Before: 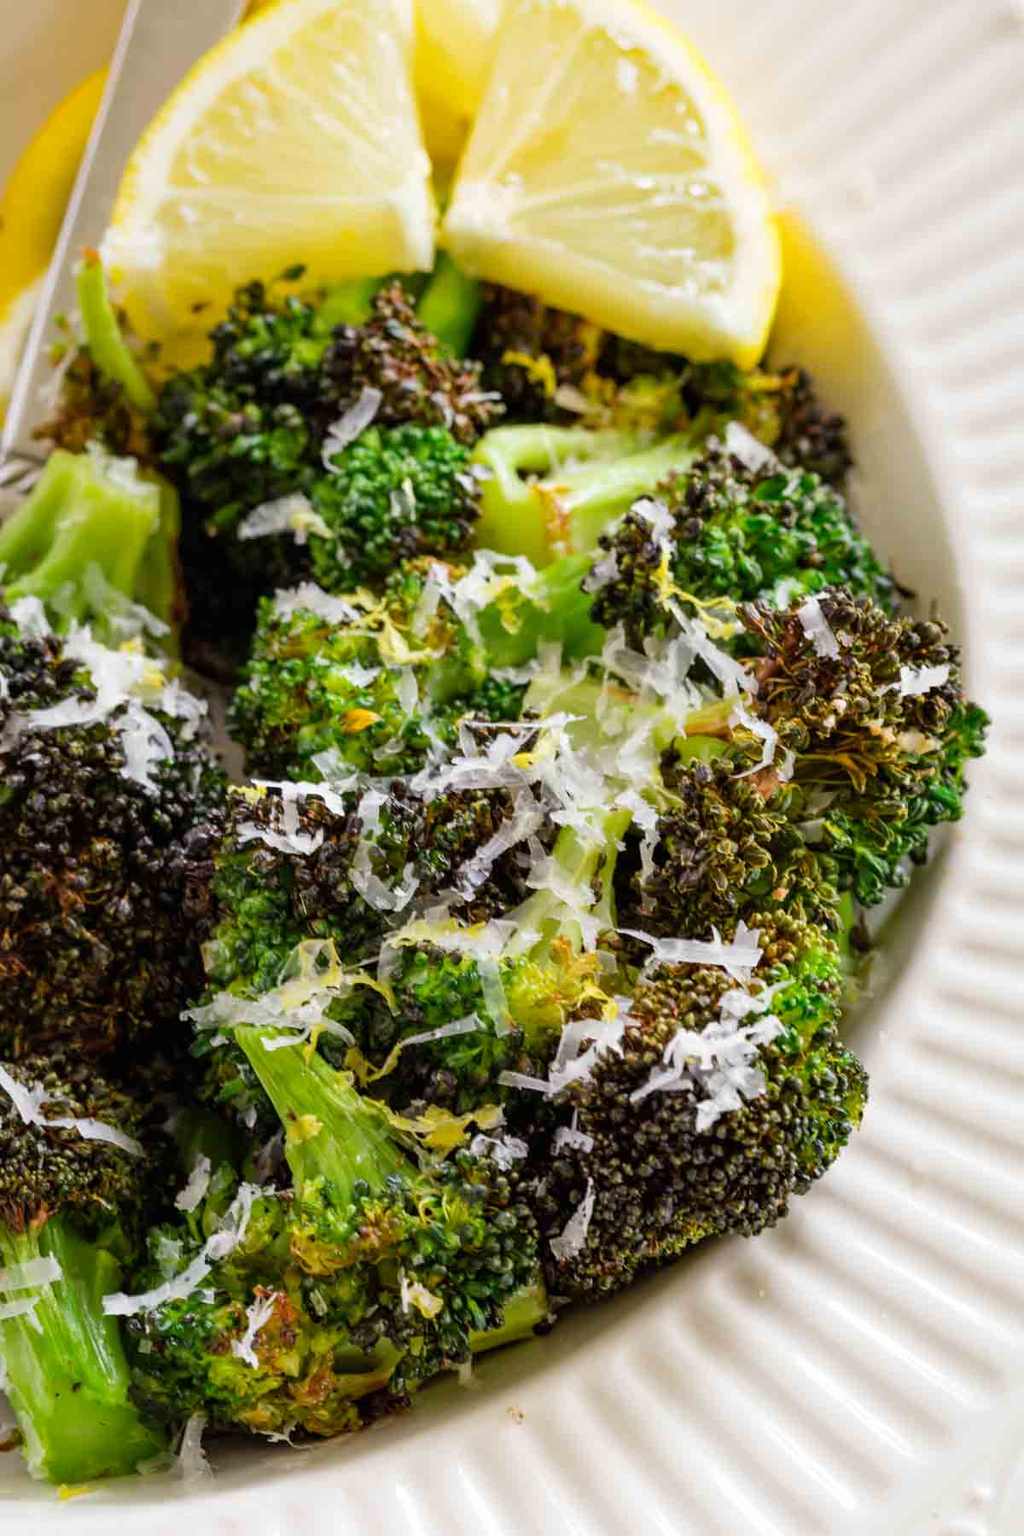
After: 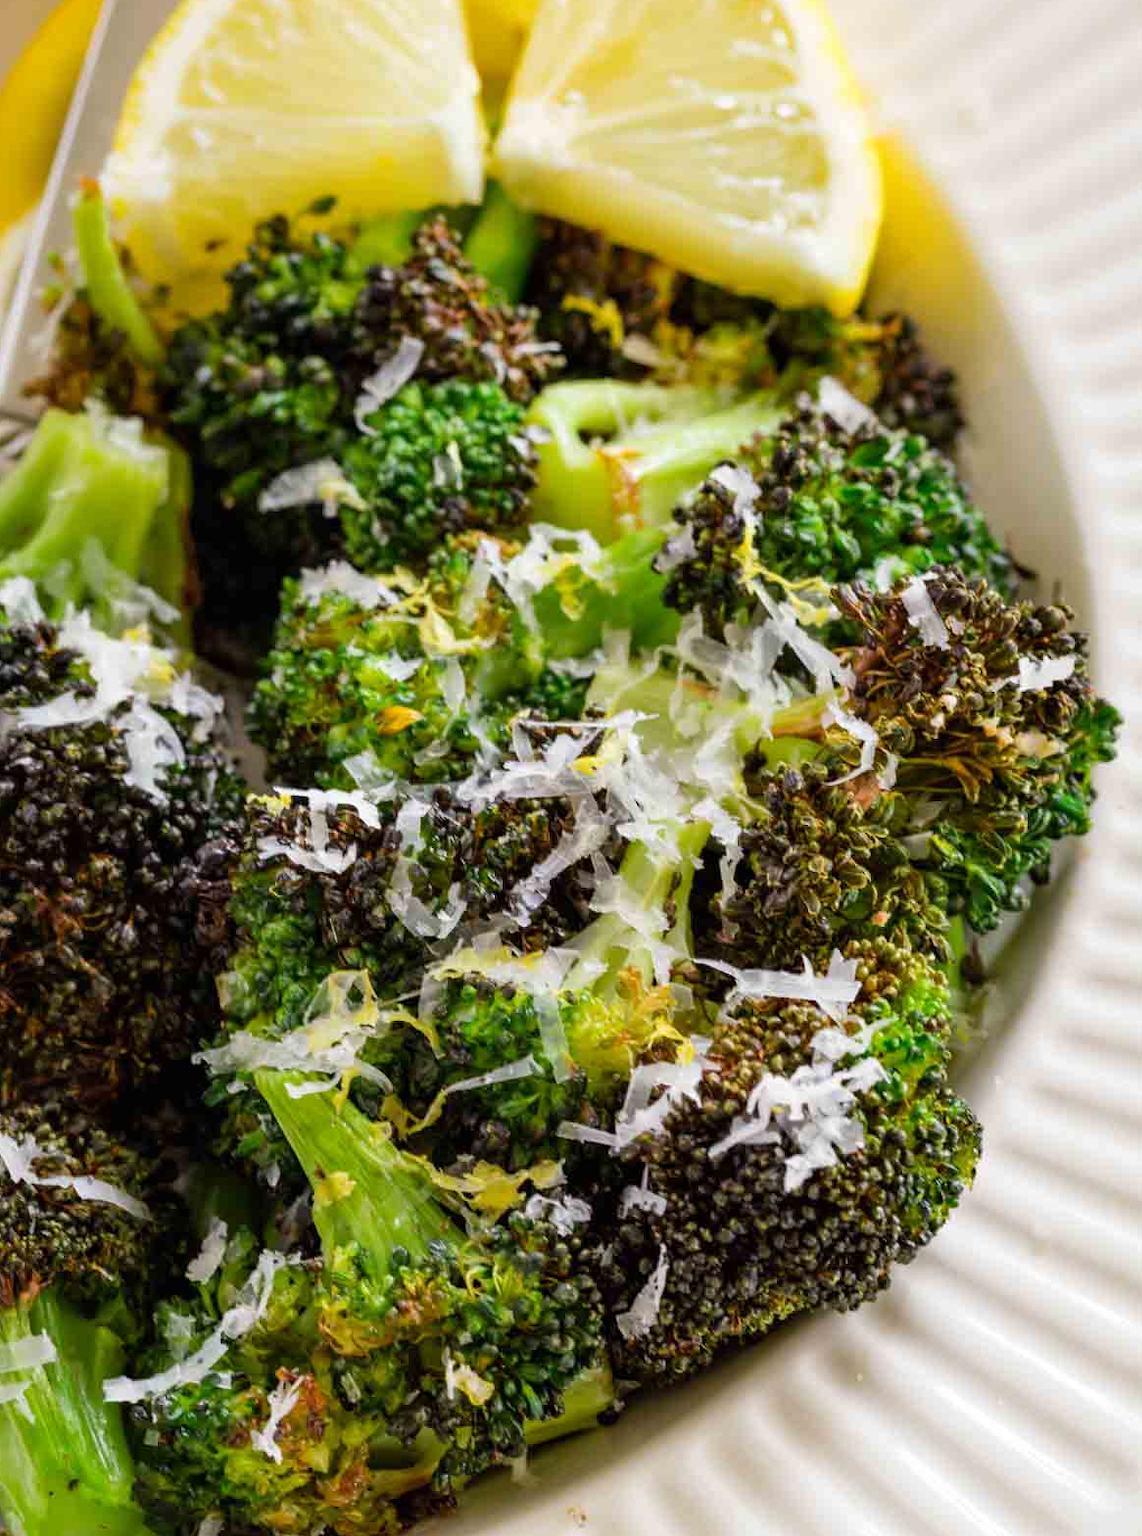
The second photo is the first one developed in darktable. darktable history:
crop: left 1.252%, top 6.154%, right 1.508%, bottom 6.687%
